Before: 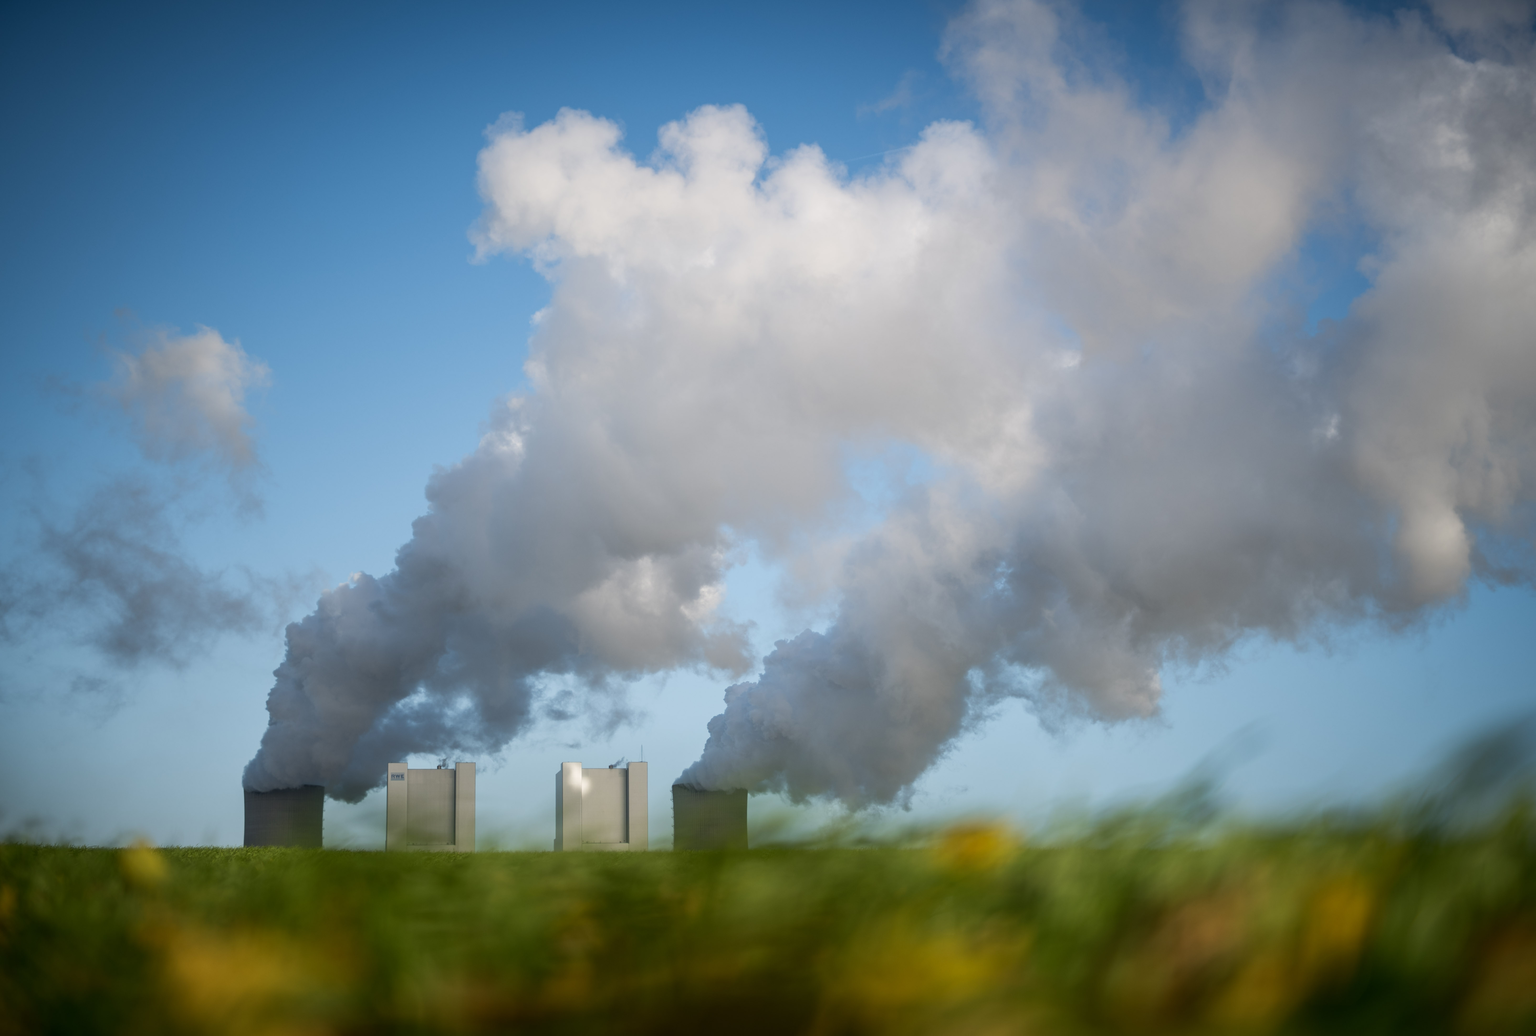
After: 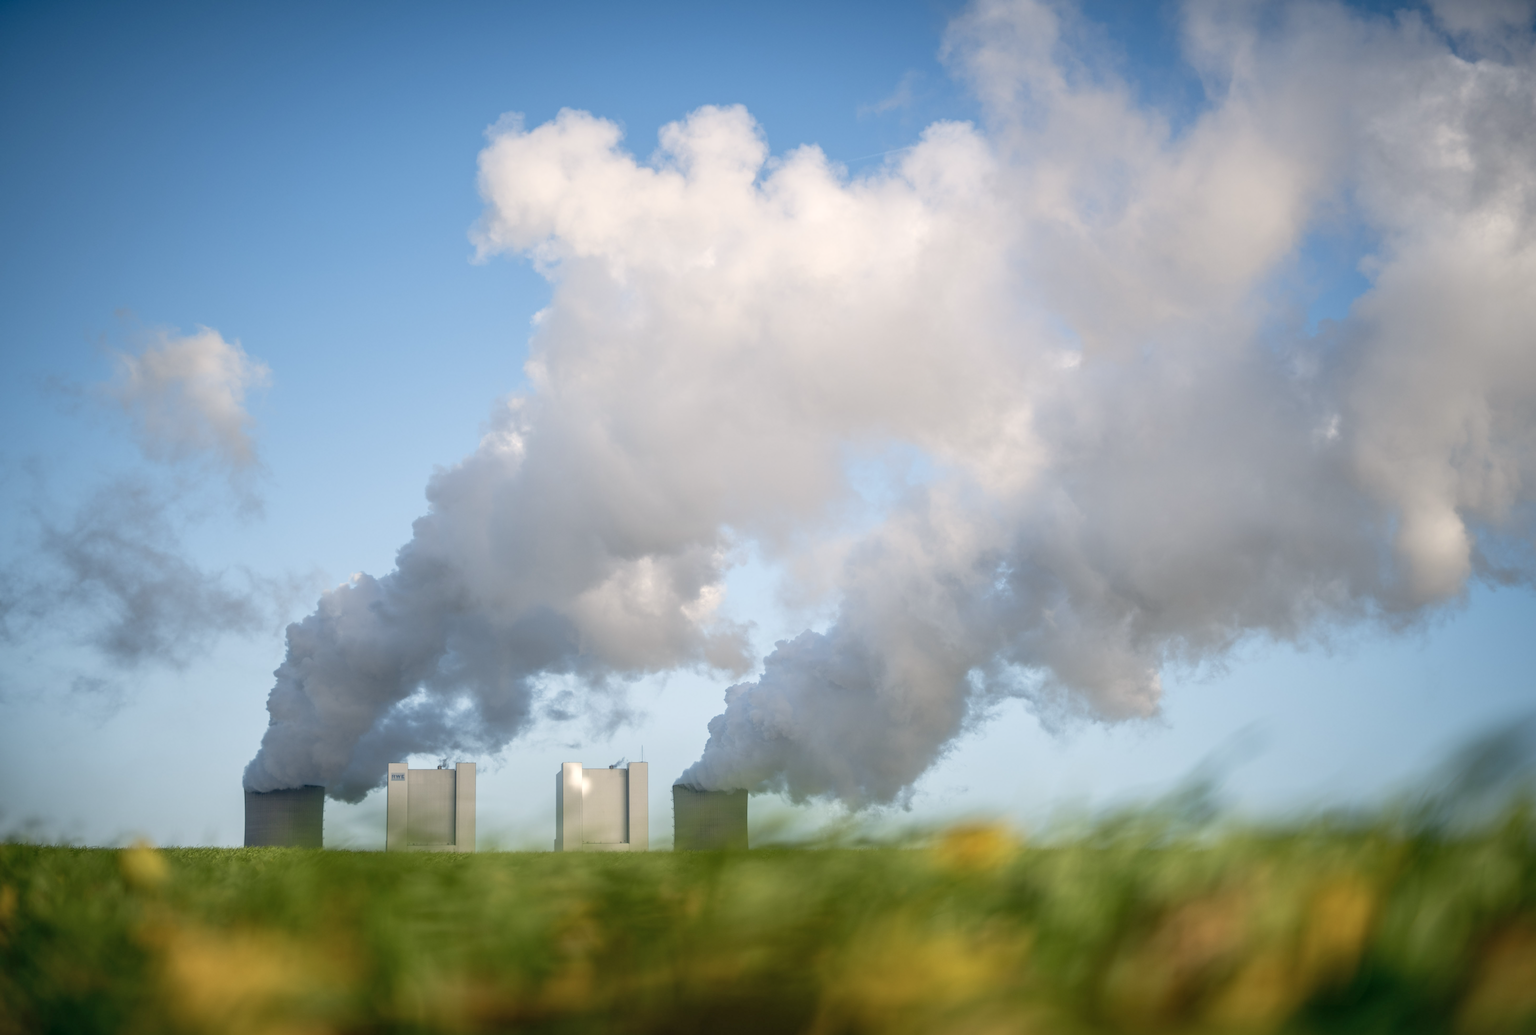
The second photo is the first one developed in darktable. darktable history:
levels: levels [0, 0.43, 0.984]
color correction: highlights a* 2.91, highlights b* 5.02, shadows a* -2.24, shadows b* -4.95, saturation 0.801
local contrast: on, module defaults
